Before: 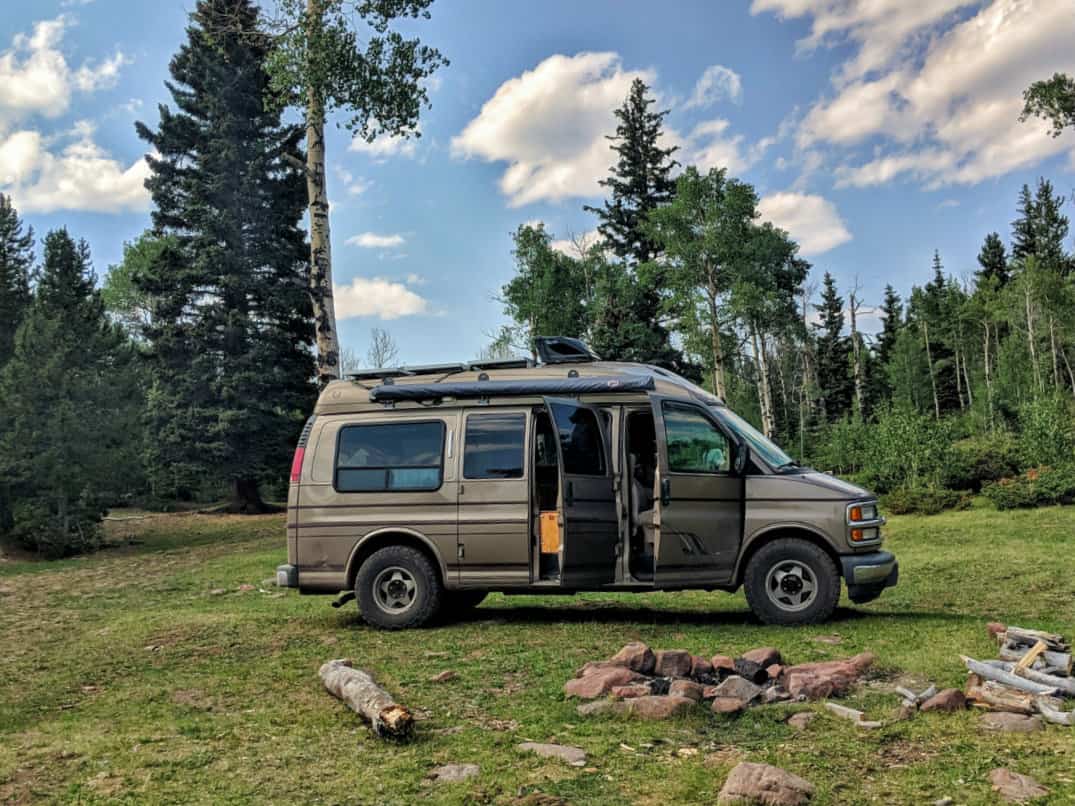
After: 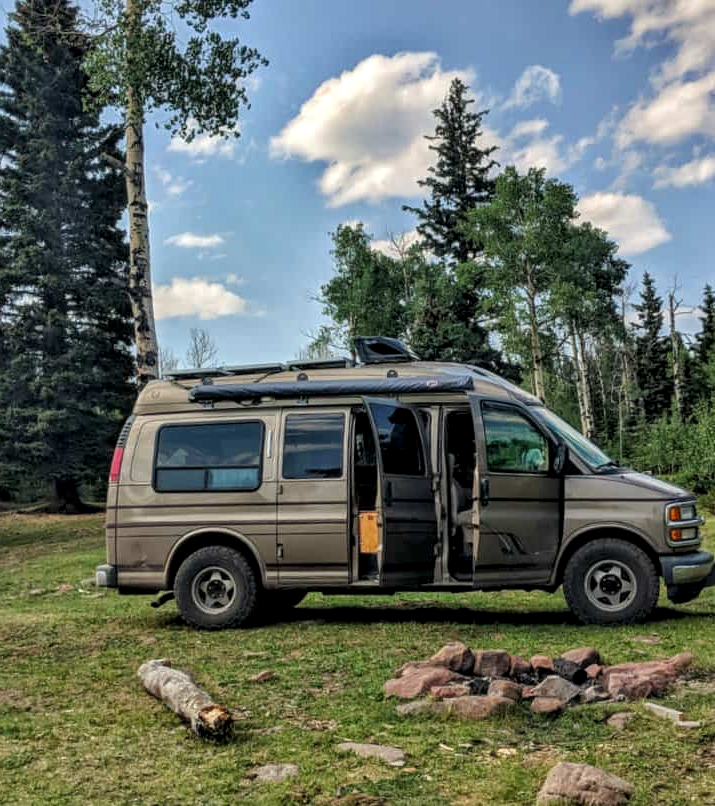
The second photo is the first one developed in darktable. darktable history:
local contrast: on, module defaults
crop: left 16.899%, right 16.556%
exposure: compensate highlight preservation false
